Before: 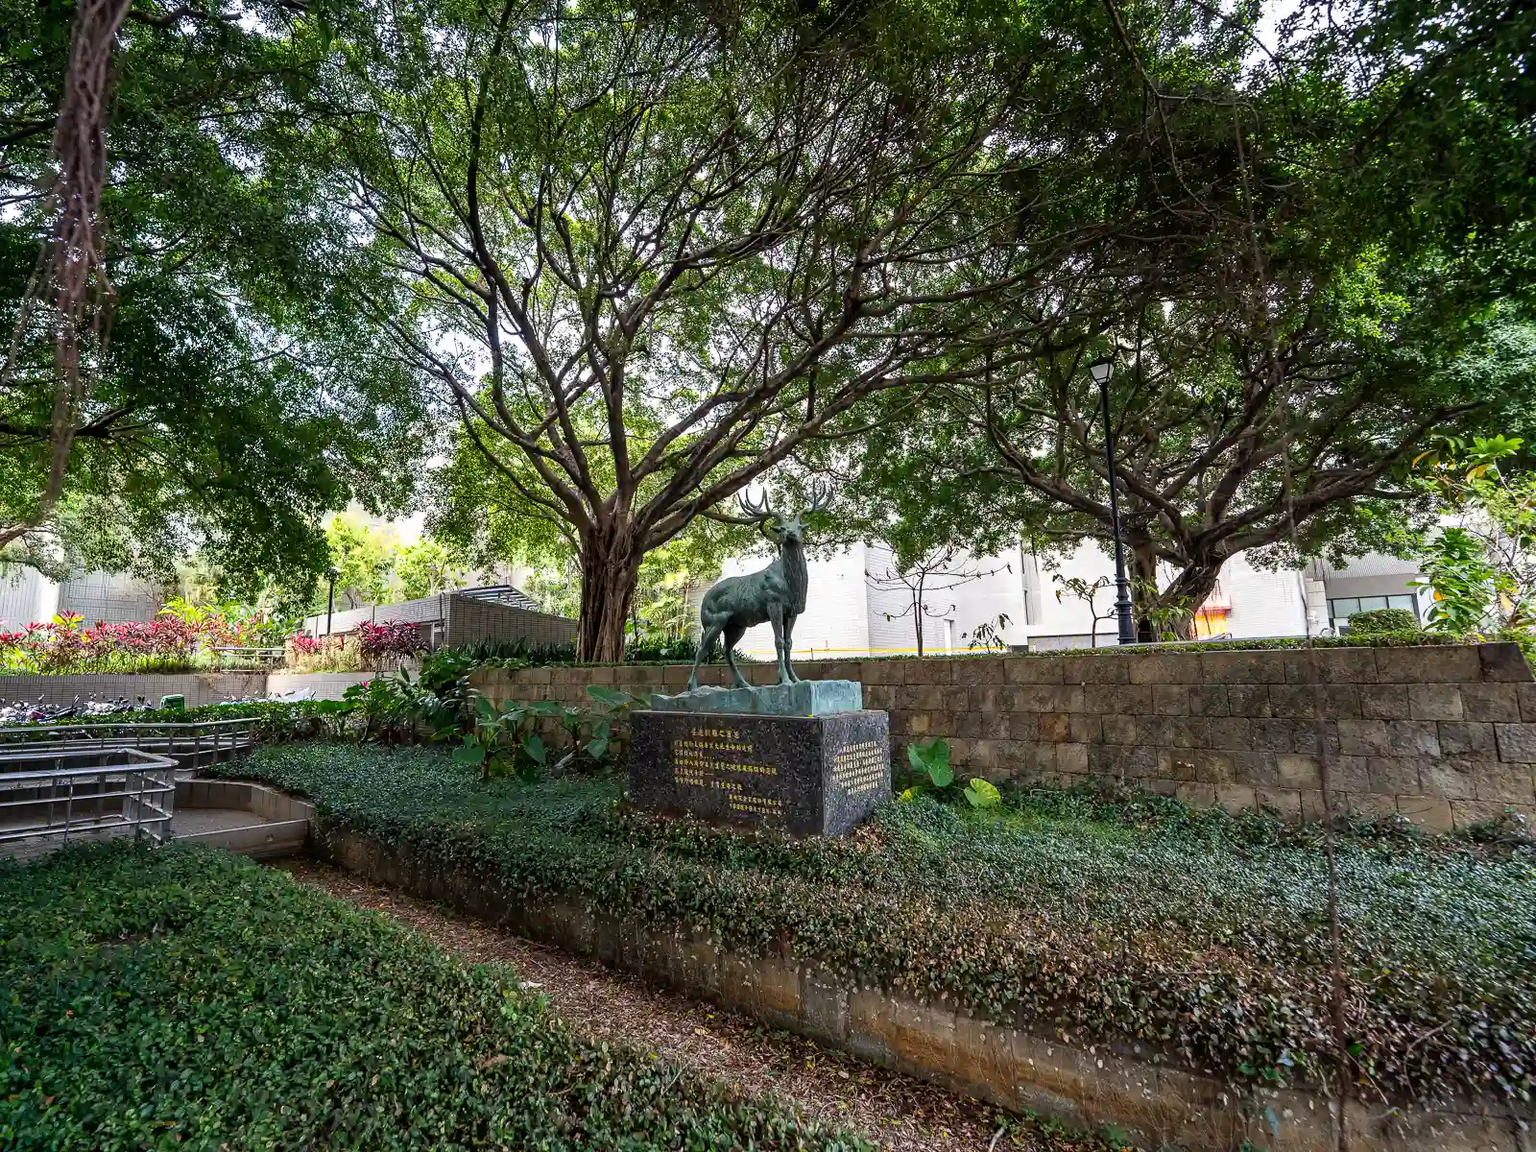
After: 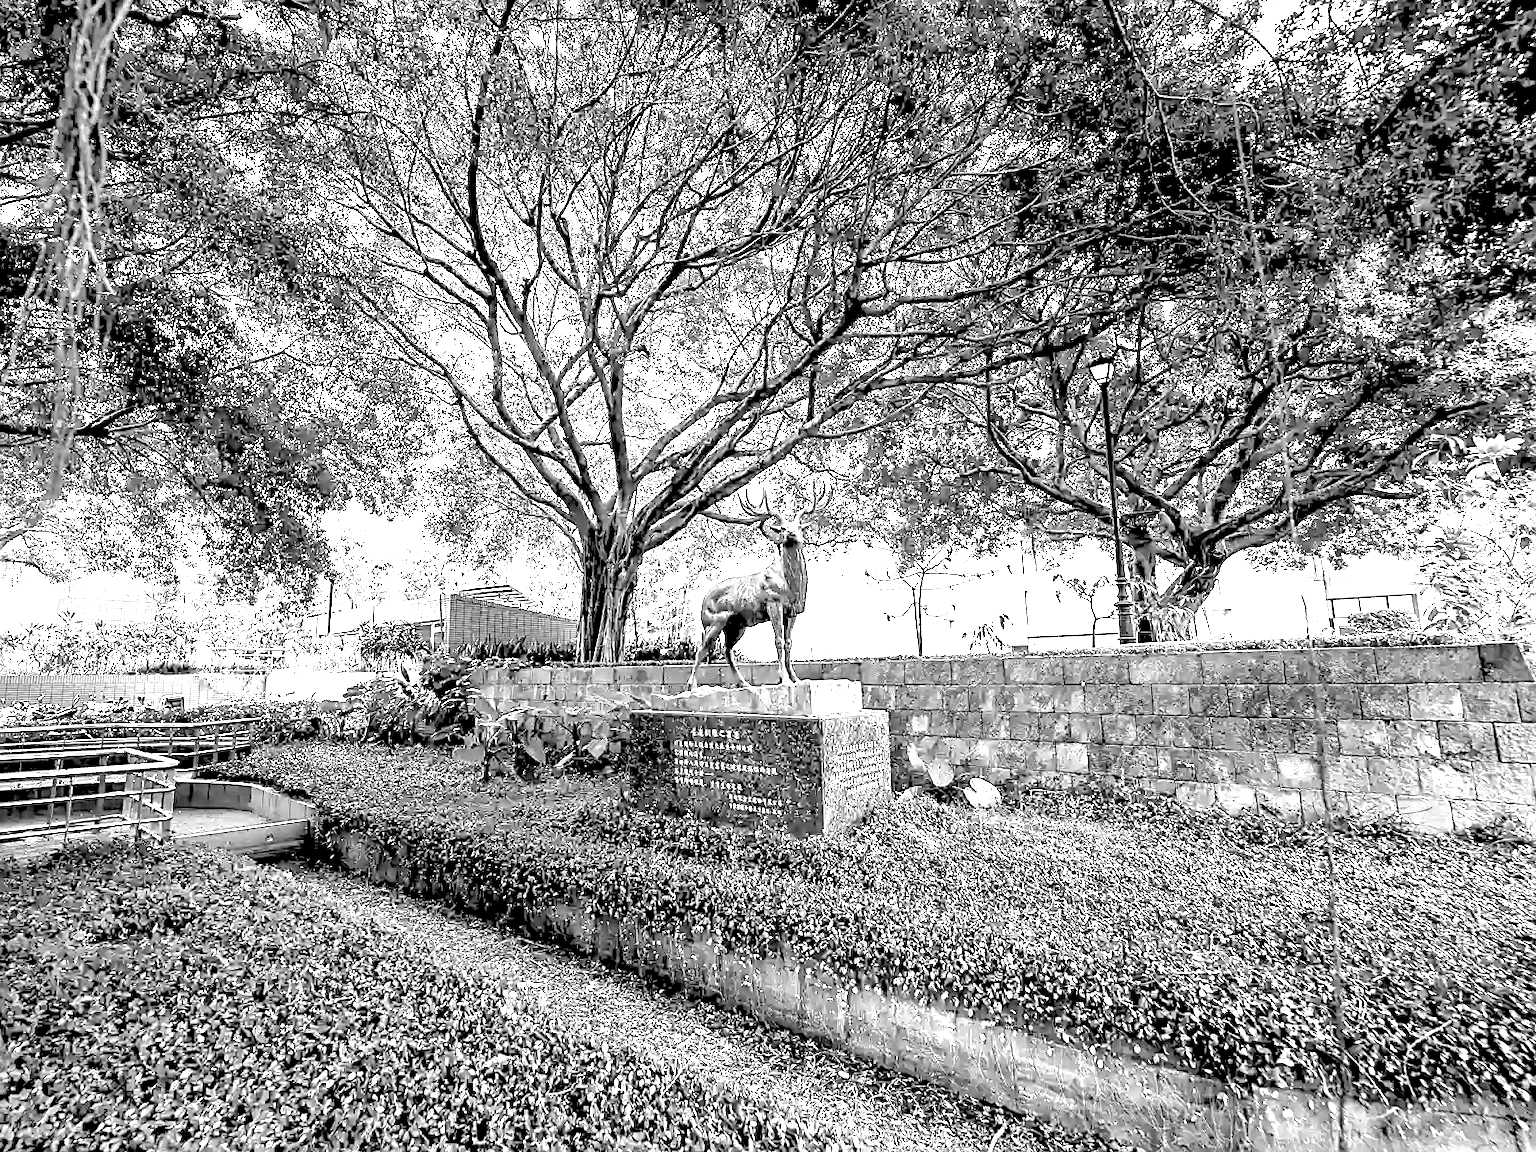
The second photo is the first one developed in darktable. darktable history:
white balance: red 1.009, blue 1.027
rgb levels: levels [[0.027, 0.429, 0.996], [0, 0.5, 1], [0, 0.5, 1]]
sharpen: on, module defaults
color correction: highlights a* 40, highlights b* 40, saturation 0.69
exposure: black level correction 0.001, exposure 1.735 EV, compensate highlight preservation false
shadows and highlights: radius 110.86, shadows 51.09, white point adjustment 9.16, highlights -4.17, highlights color adjustment 32.2%, soften with gaussian
monochrome: on, module defaults
local contrast: mode bilateral grid, contrast 25, coarseness 60, detail 151%, midtone range 0.2
